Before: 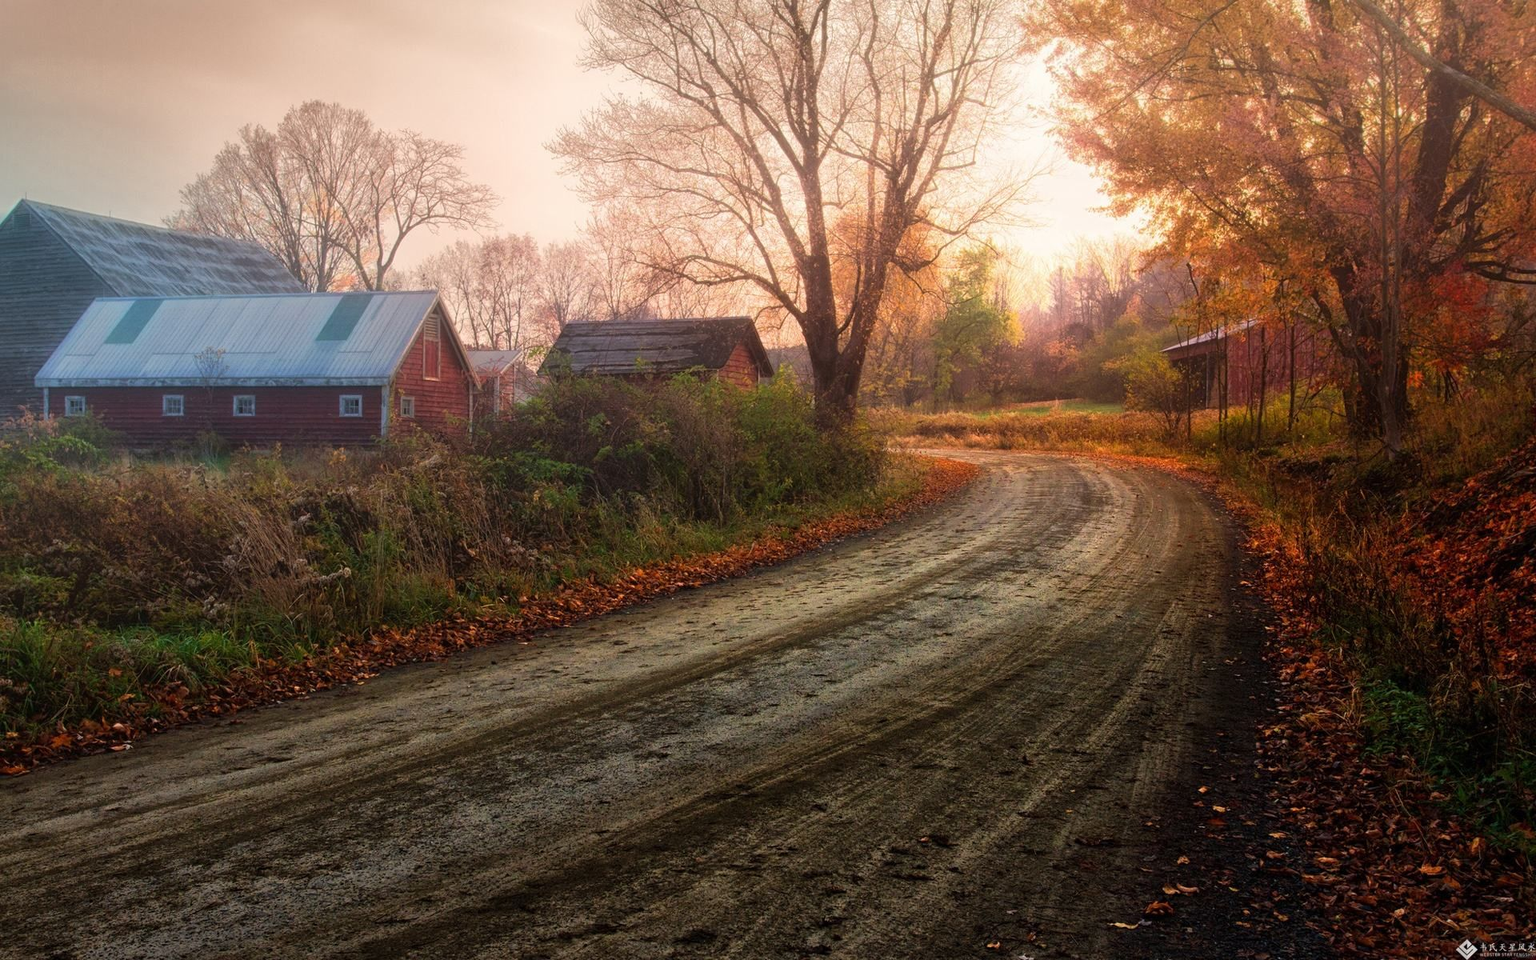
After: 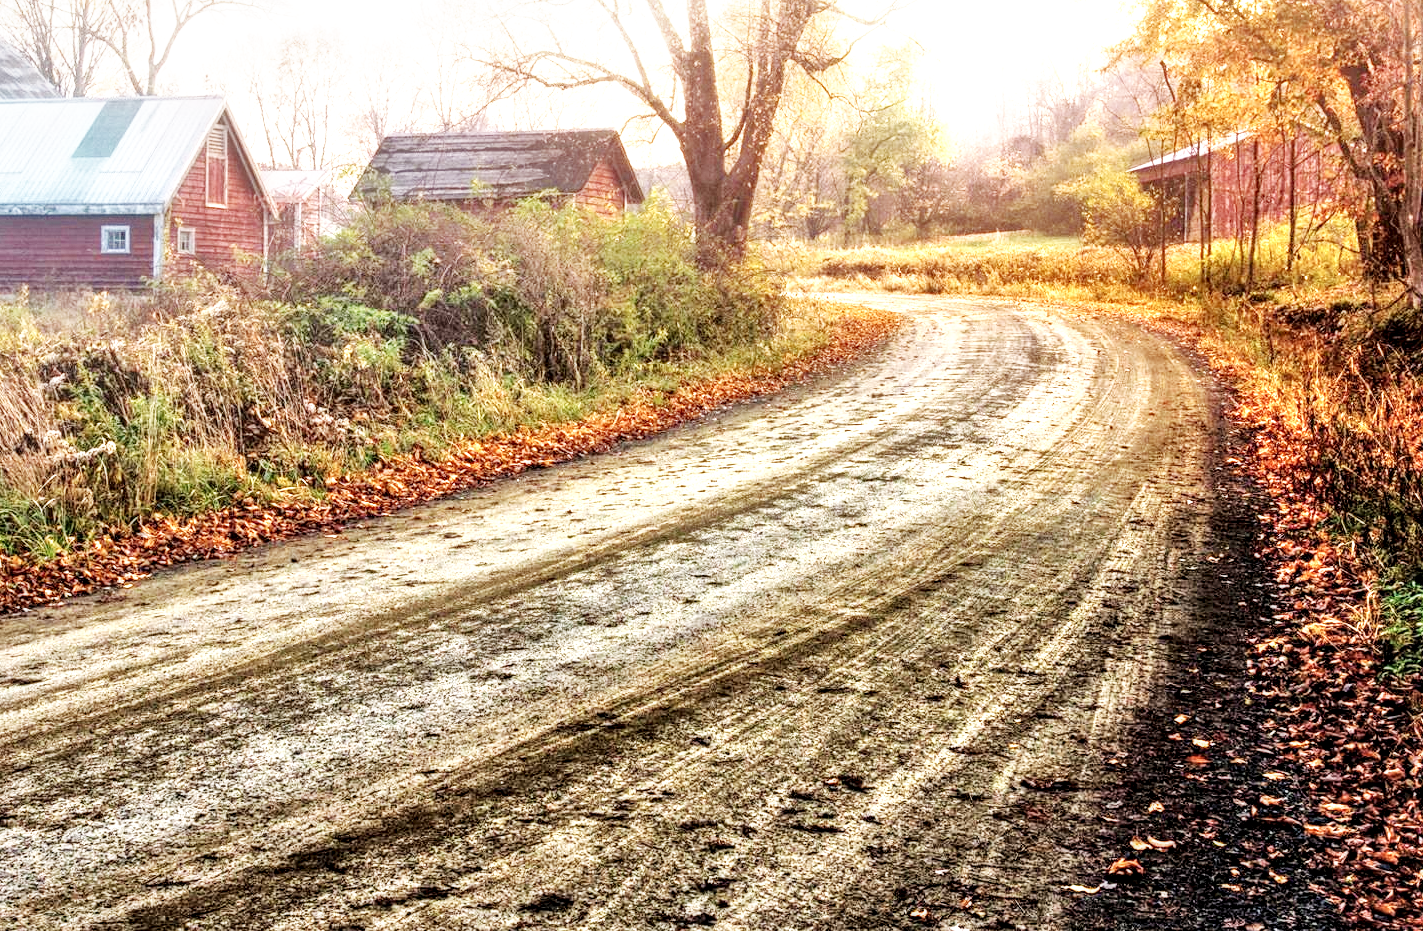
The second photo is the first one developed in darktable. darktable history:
base curve: curves: ch0 [(0, 0) (0.007, 0.004) (0.027, 0.03) (0.046, 0.07) (0.207, 0.54) (0.442, 0.872) (0.673, 0.972) (1, 1)], preserve colors none
crop: left 16.824%, top 22.408%, right 9.019%
local contrast: highlights 60%, shadows 59%, detail 160%
exposure: black level correction 0, exposure 1.024 EV, compensate exposure bias true, compensate highlight preservation false
contrast brightness saturation: contrast 0.099, saturation -0.301
tone equalizer: -7 EV 0.155 EV, -6 EV 0.632 EV, -5 EV 1.11 EV, -4 EV 1.31 EV, -3 EV 1.15 EV, -2 EV 0.6 EV, -1 EV 0.165 EV
shadows and highlights: shadows 24.79, white point adjustment -3.05, highlights -30.03
